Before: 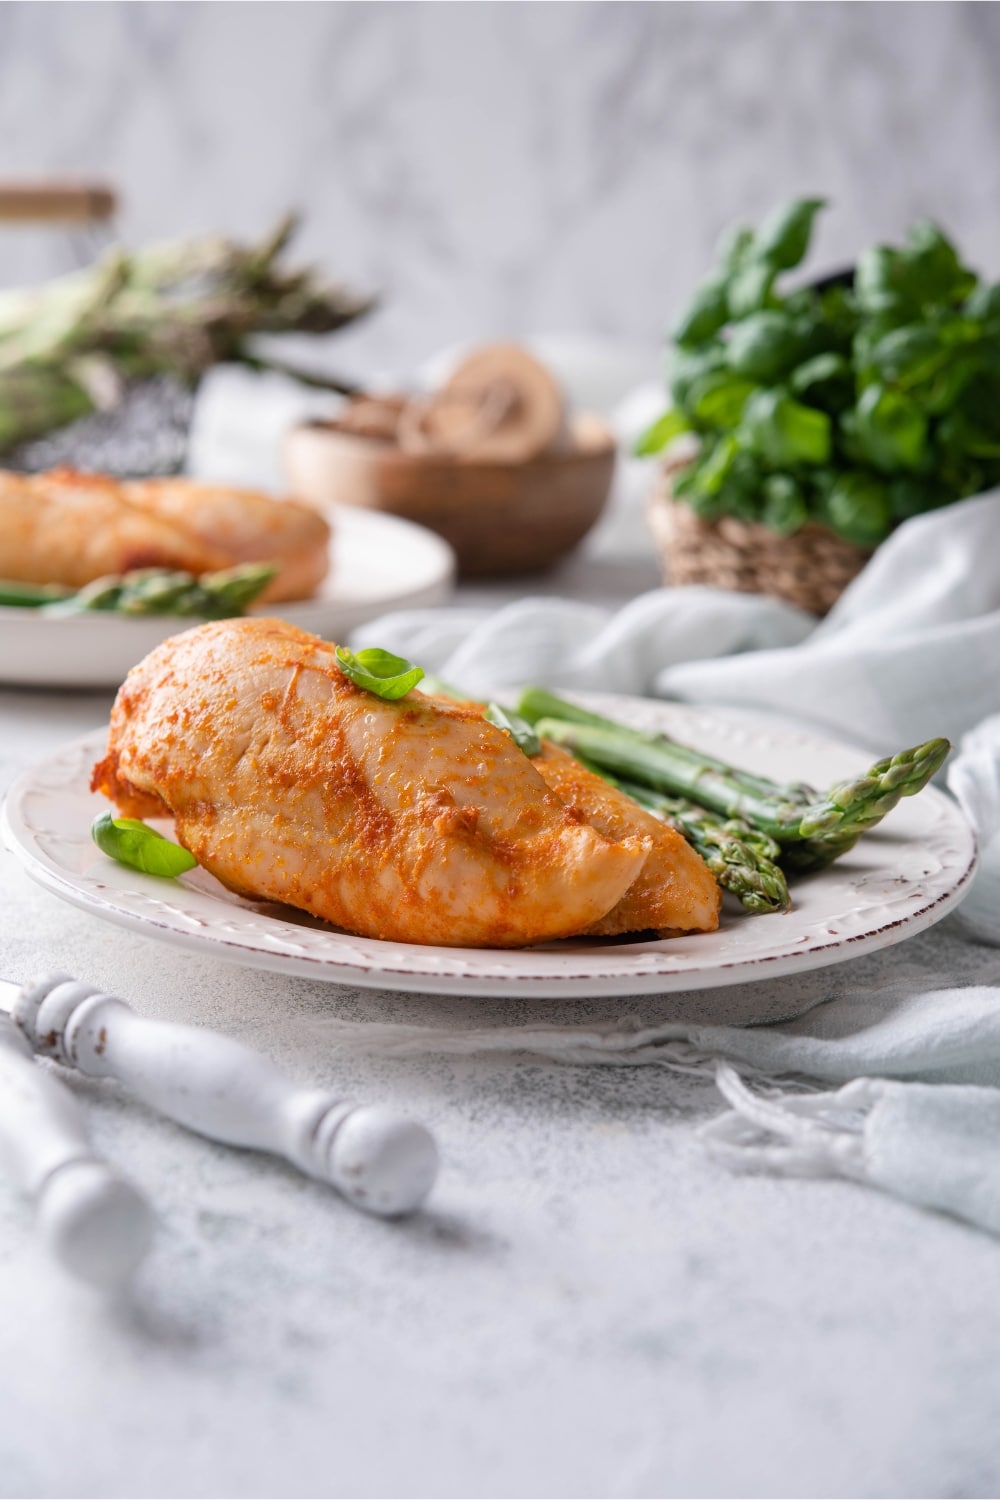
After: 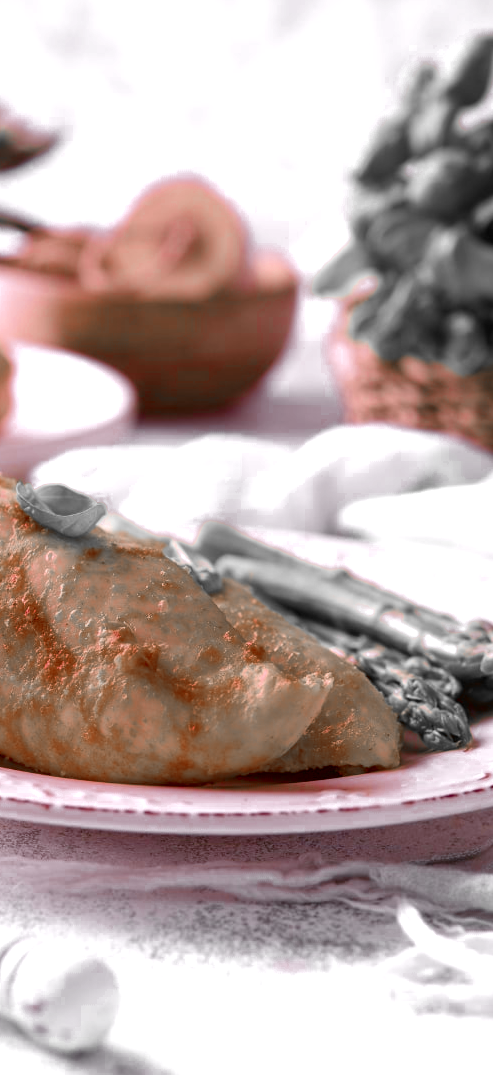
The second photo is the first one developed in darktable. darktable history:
color balance rgb: power › hue 62.87°, linear chroma grading › global chroma 19.1%, perceptual saturation grading › global saturation 20%, perceptual saturation grading › highlights -49.819%, perceptual saturation grading › shadows 24.835%, global vibrance 20%
color calibration: output R [1.063, -0.012, -0.003, 0], output B [-0.079, 0.047, 1, 0], x 0.383, y 0.371, temperature 3892.36 K
crop: left 31.976%, top 10.923%, right 18.674%, bottom 17.388%
color zones: curves: ch0 [(0, 0.352) (0.143, 0.407) (0.286, 0.386) (0.429, 0.431) (0.571, 0.829) (0.714, 0.853) (0.857, 0.833) (1, 0.352)]; ch1 [(0, 0.604) (0.072, 0.726) (0.096, 0.608) (0.205, 0.007) (0.571, -0.006) (0.839, -0.013) (0.857, -0.012) (1, 0.604)]
tone equalizer: mask exposure compensation -0.501 EV
exposure: exposure 0.203 EV, compensate exposure bias true, compensate highlight preservation false
color correction: highlights a* 6.56, highlights b* 8.35, shadows a* 5.66, shadows b* 7.4, saturation 0.909
